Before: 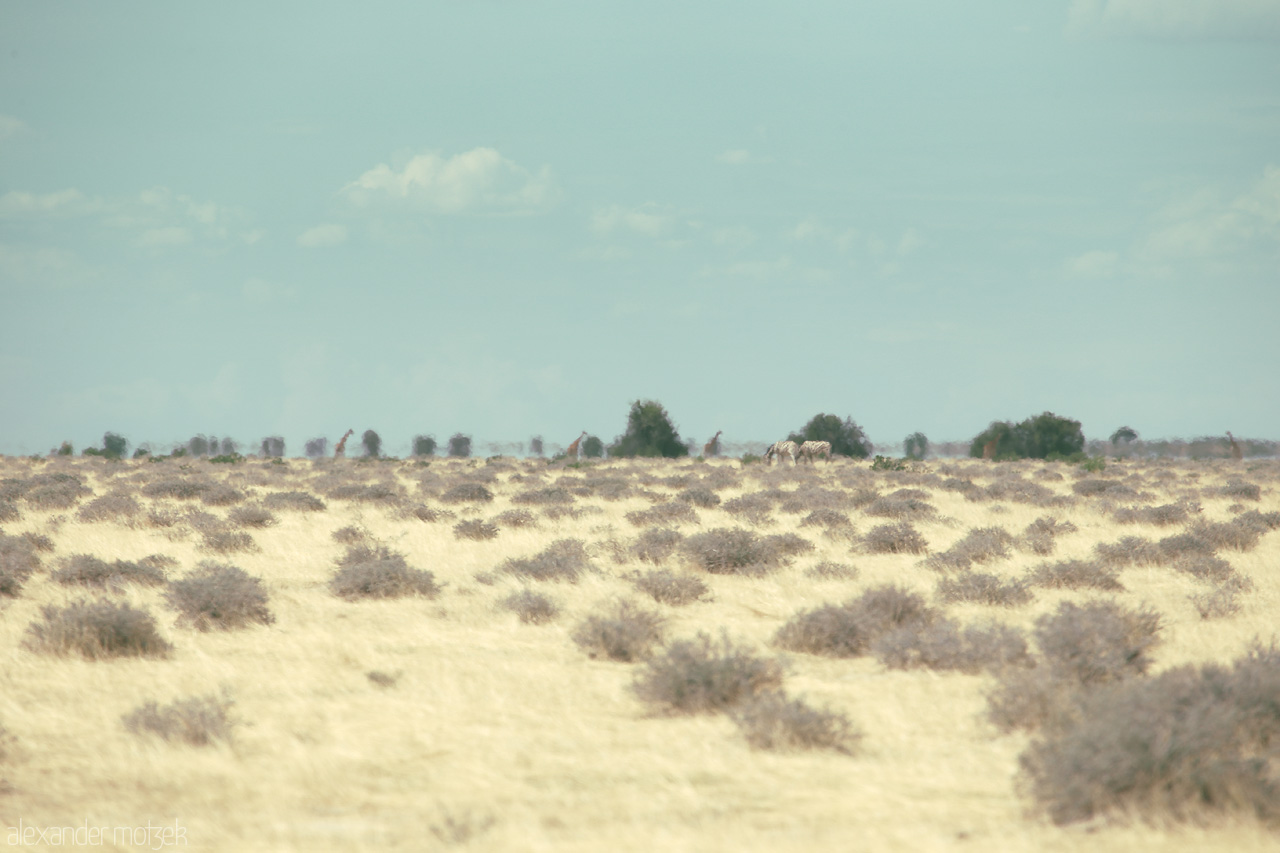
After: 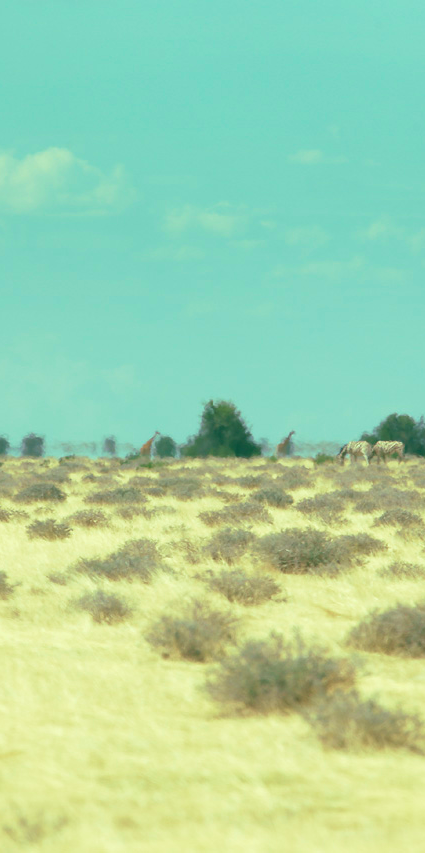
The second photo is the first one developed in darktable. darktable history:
crop: left 33.36%, right 33.36%
color correction: highlights a* -7.33, highlights b* 1.26, shadows a* -3.55, saturation 1.4
velvia: on, module defaults
